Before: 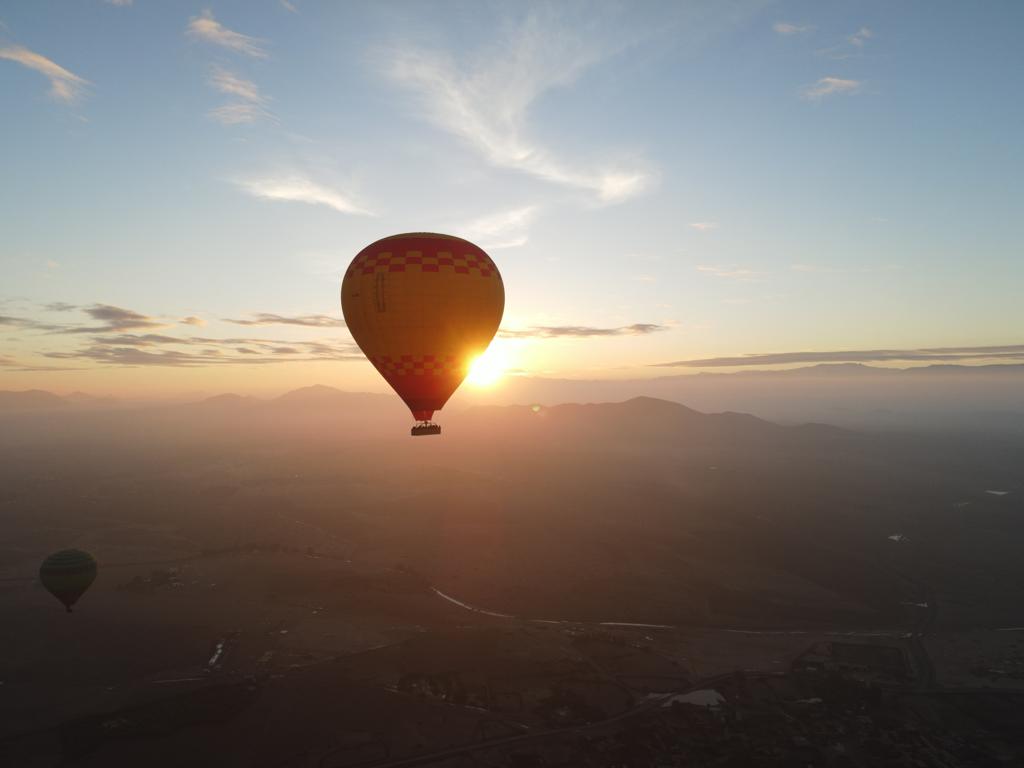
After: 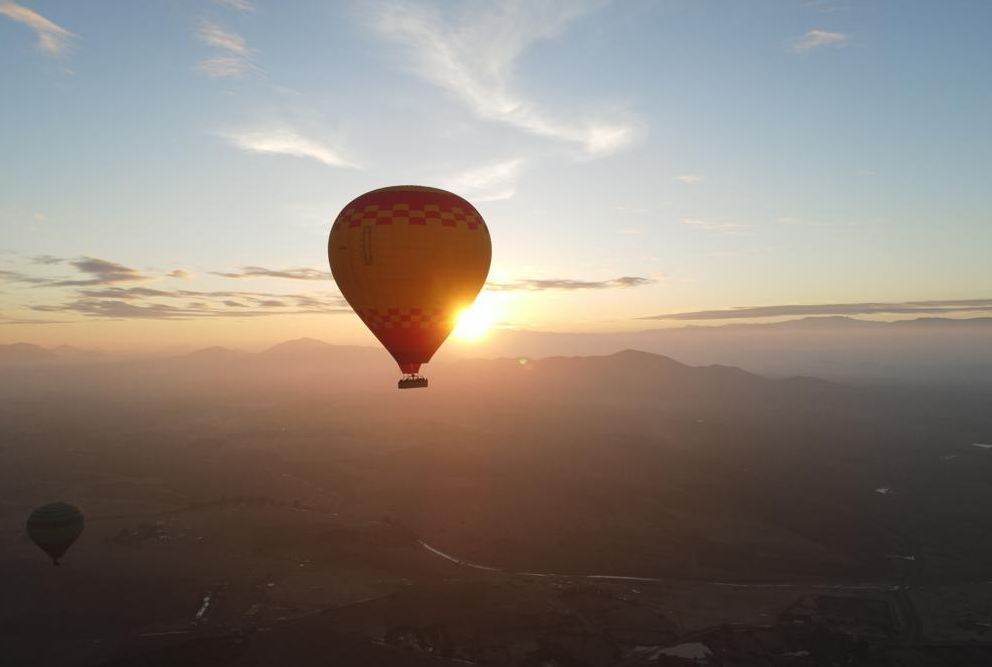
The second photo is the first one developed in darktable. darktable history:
crop: left 1.309%, top 6.144%, right 1.394%, bottom 6.992%
